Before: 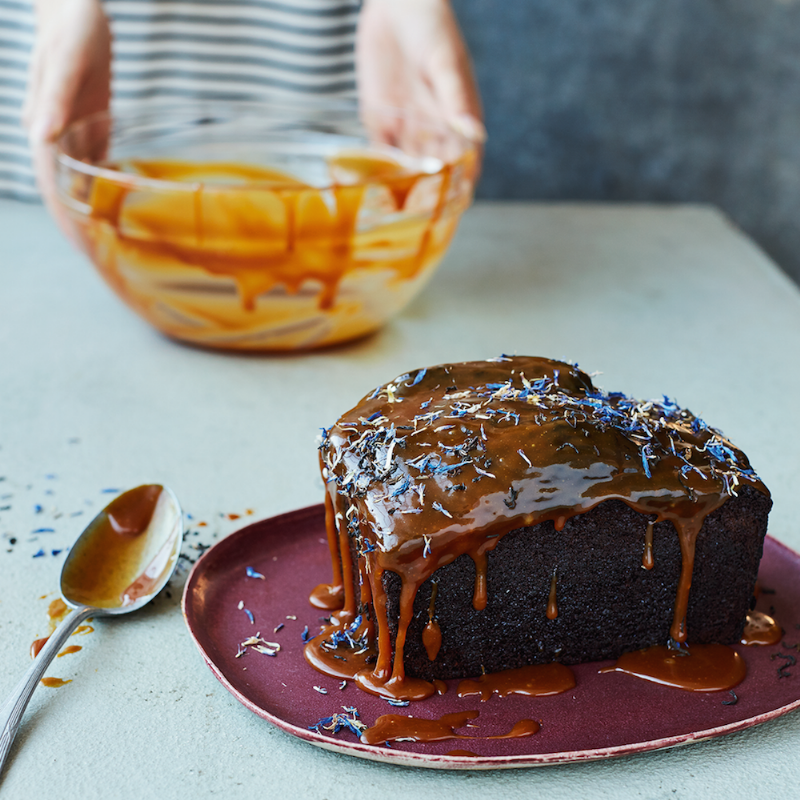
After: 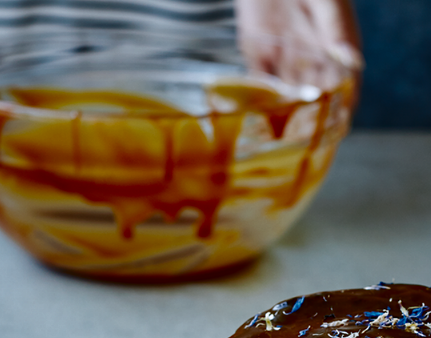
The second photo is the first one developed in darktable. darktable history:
white balance: red 0.984, blue 1.059
contrast brightness saturation: brightness -0.52
crop: left 15.306%, top 9.065%, right 30.789%, bottom 48.638%
